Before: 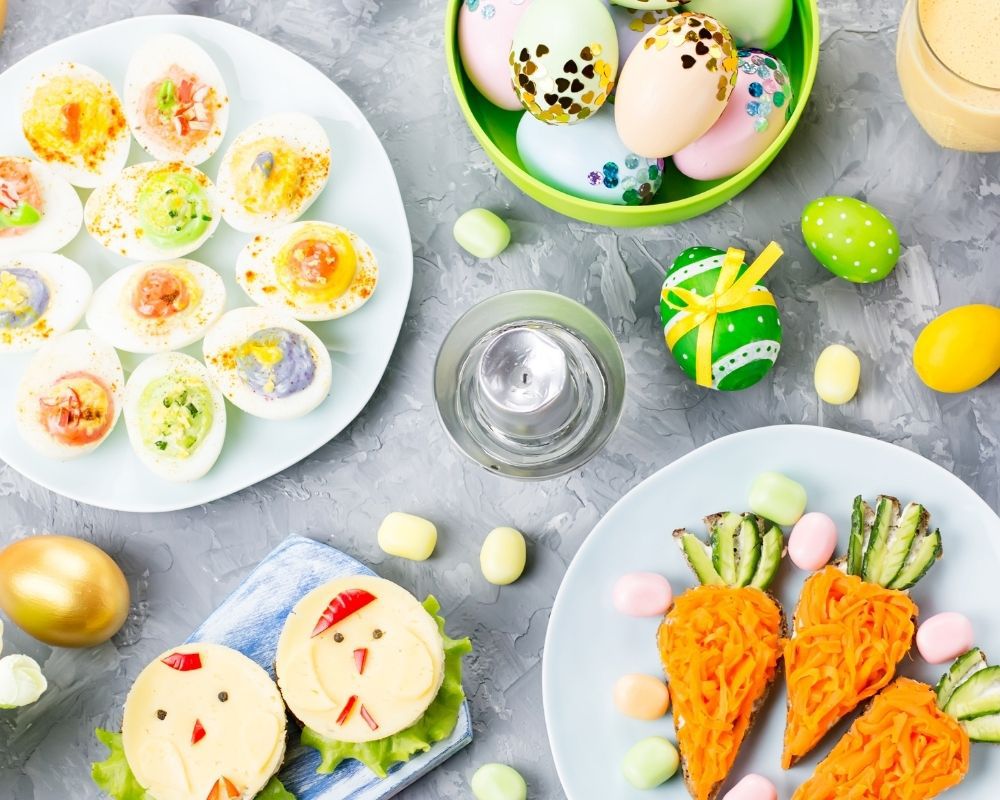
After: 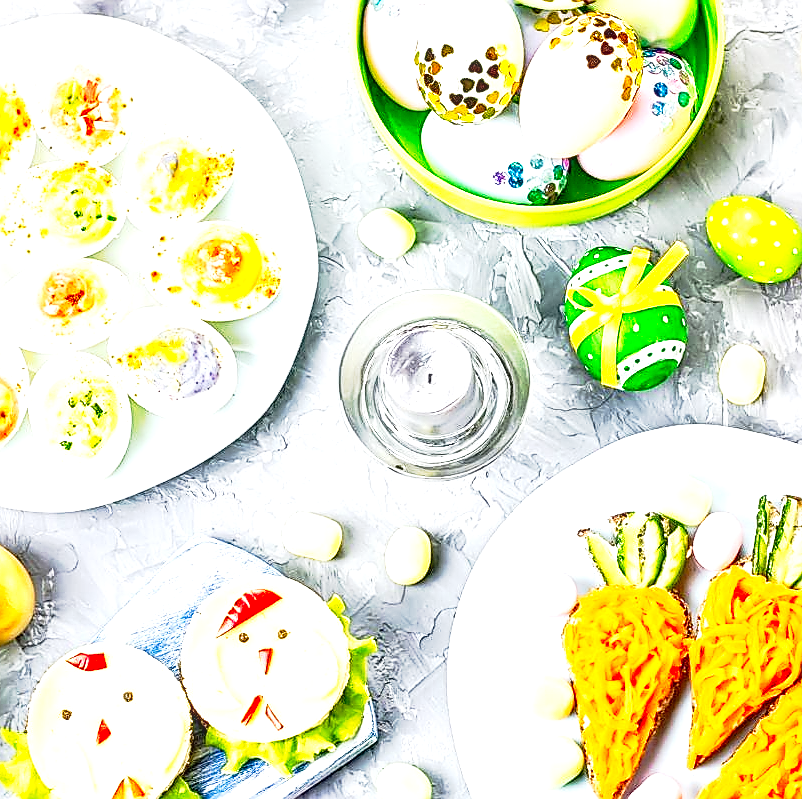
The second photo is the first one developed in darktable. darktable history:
exposure: exposure 1.484 EV, compensate highlight preservation false
sharpen: radius 1.371, amount 1.237, threshold 0.73
contrast brightness saturation: contrast -0.204, saturation 0.185
crop and rotate: left 9.519%, right 10.261%
local contrast: detail 160%
contrast equalizer: y [[0.51, 0.537, 0.559, 0.574, 0.599, 0.618], [0.5 ×6], [0.5 ×6], [0 ×6], [0 ×6]]
tone curve: curves: ch0 [(0, 0) (0.105, 0.08) (0.195, 0.18) (0.283, 0.288) (0.384, 0.419) (0.485, 0.531) (0.638, 0.69) (0.795, 0.879) (1, 0.977)]; ch1 [(0, 0) (0.161, 0.092) (0.35, 0.33) (0.379, 0.401) (0.456, 0.469) (0.498, 0.503) (0.531, 0.537) (0.596, 0.621) (0.635, 0.655) (1, 1)]; ch2 [(0, 0) (0.371, 0.362) (0.437, 0.437) (0.483, 0.484) (0.53, 0.515) (0.56, 0.58) (0.622, 0.606) (1, 1)], preserve colors none
